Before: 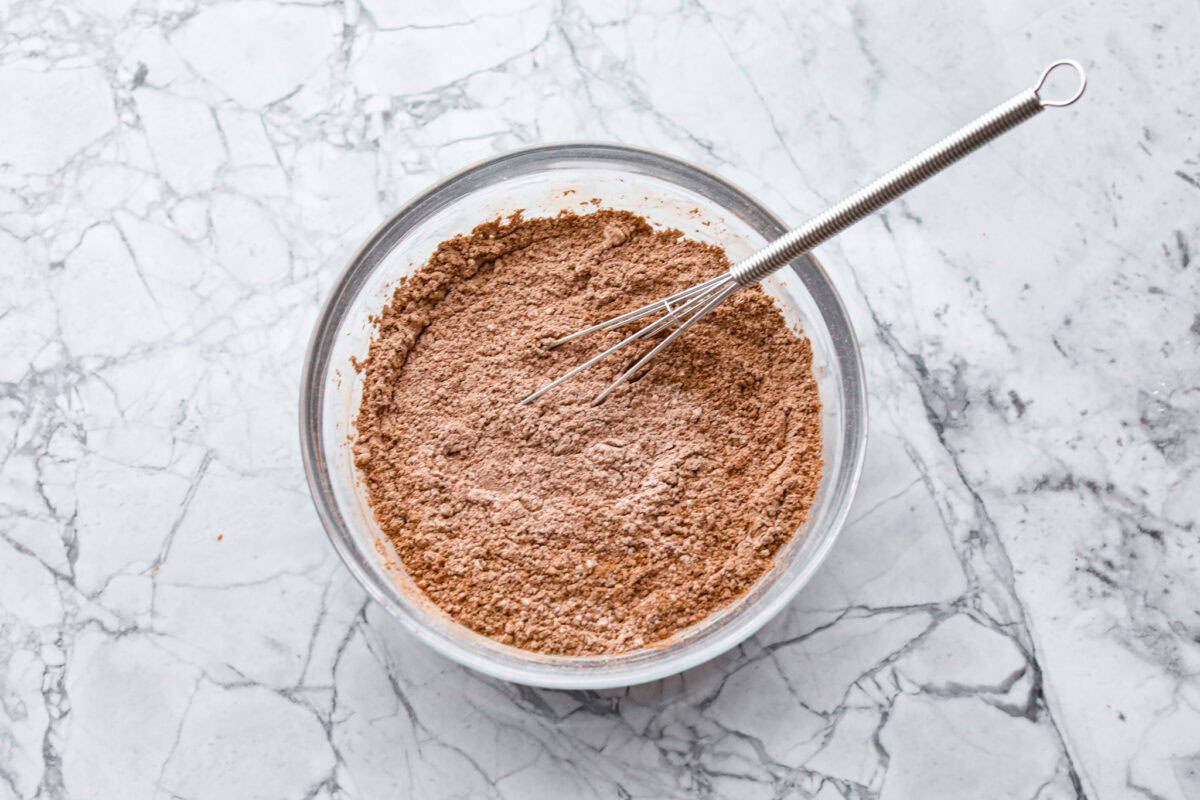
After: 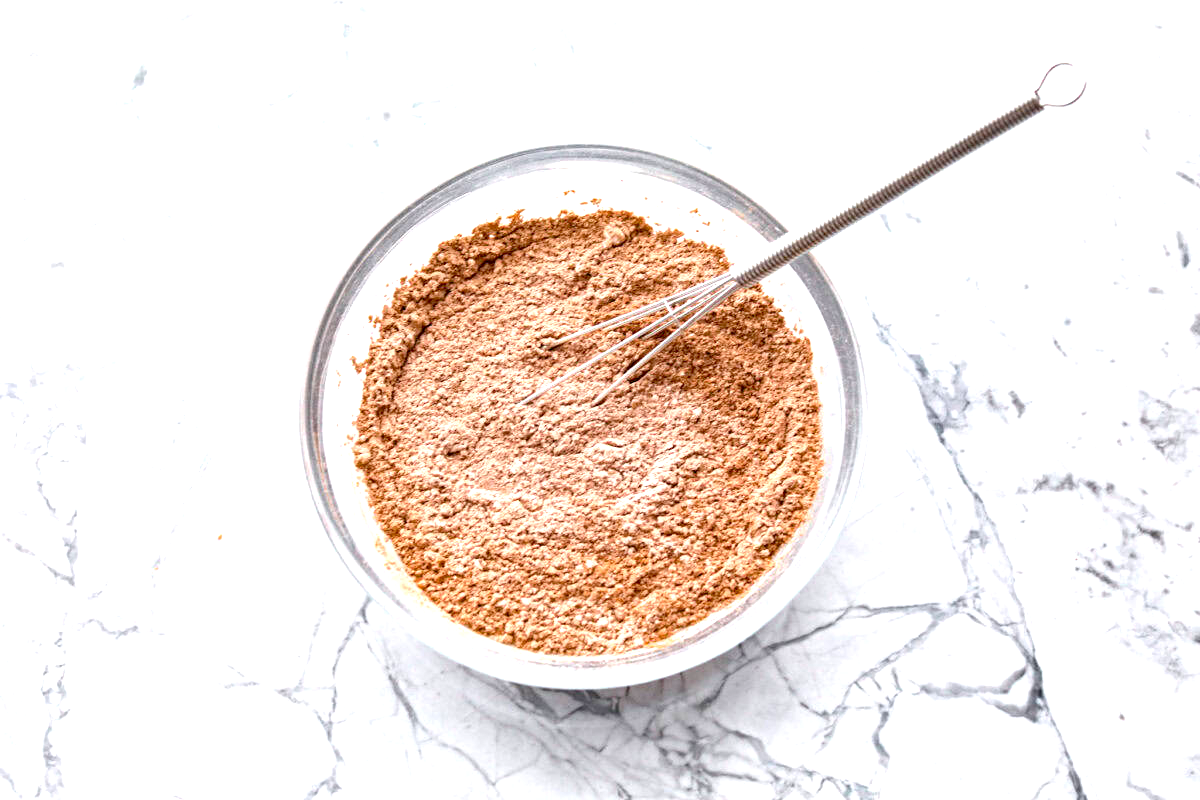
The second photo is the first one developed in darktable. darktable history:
exposure: black level correction 0.008, exposure 0.968 EV, compensate exposure bias true, compensate highlight preservation false
